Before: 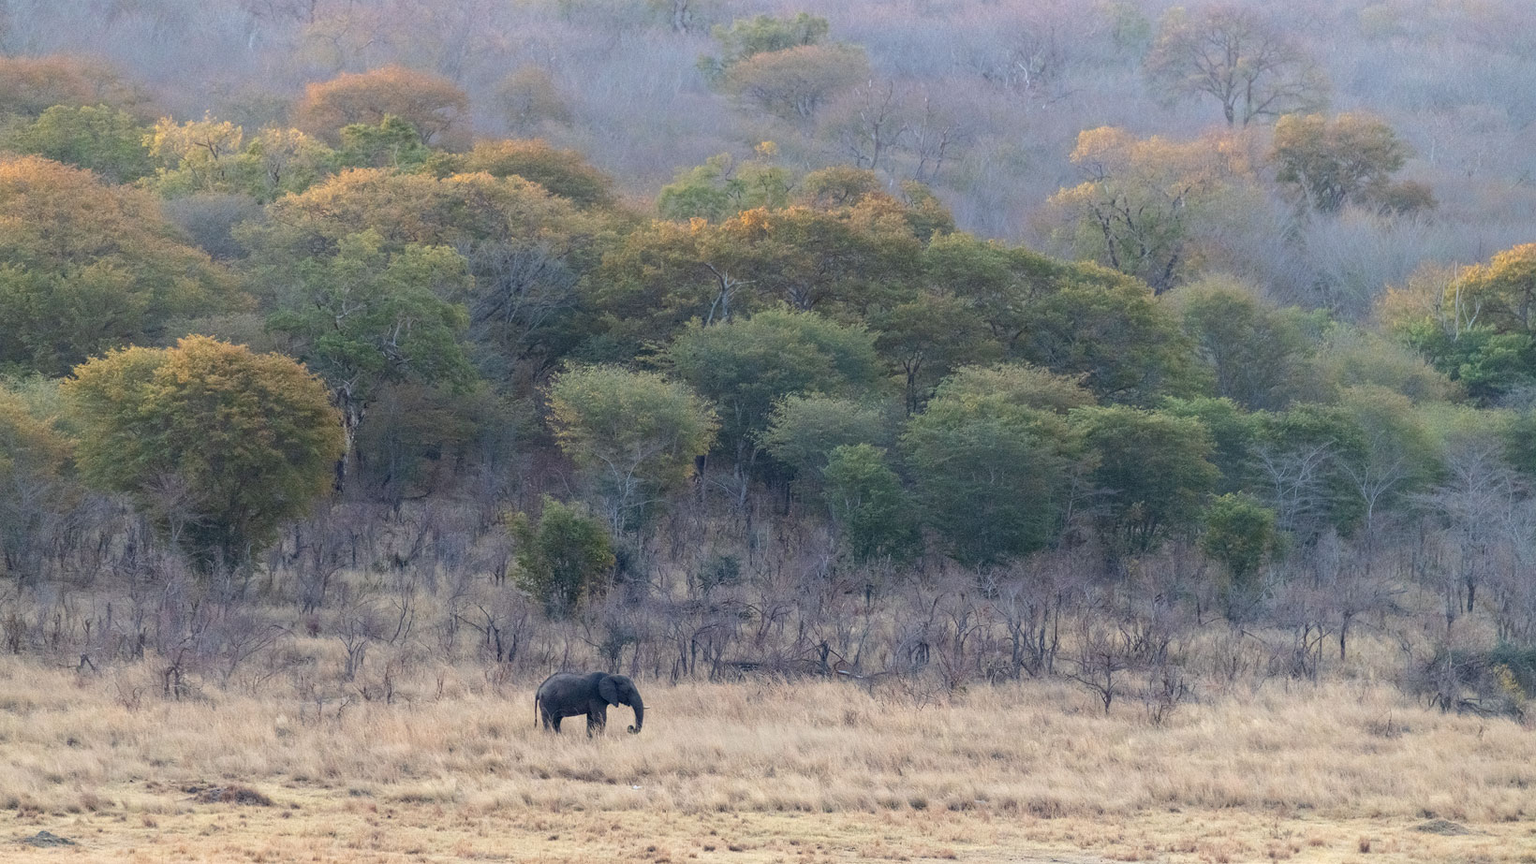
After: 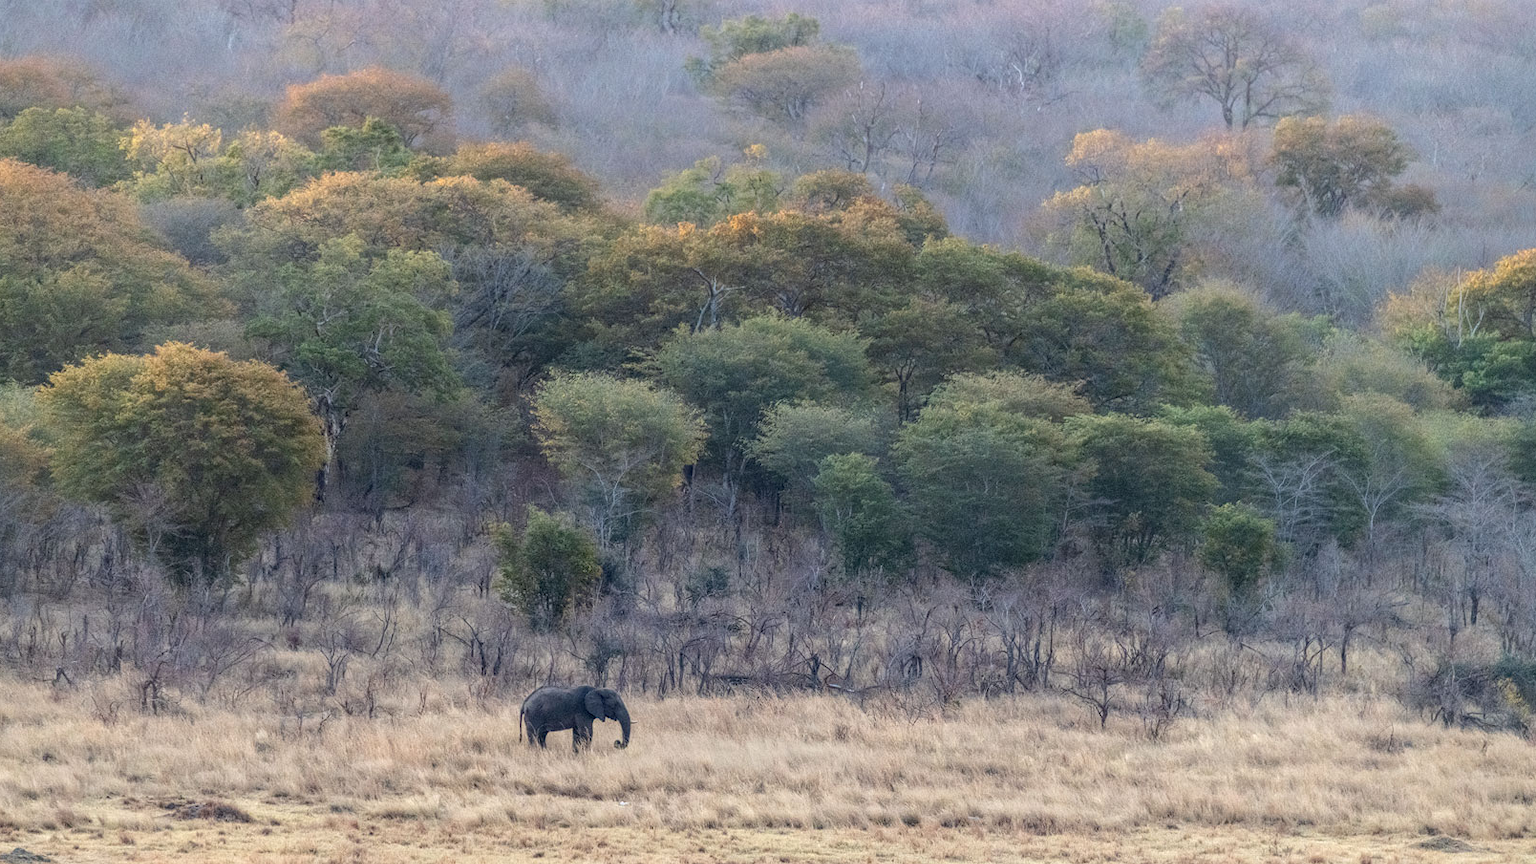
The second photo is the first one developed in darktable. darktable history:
local contrast: highlights 2%, shadows 7%, detail 133%
shadows and highlights: shadows 25.95, highlights -23.84
crop: left 1.681%, right 0.269%, bottom 1.924%
